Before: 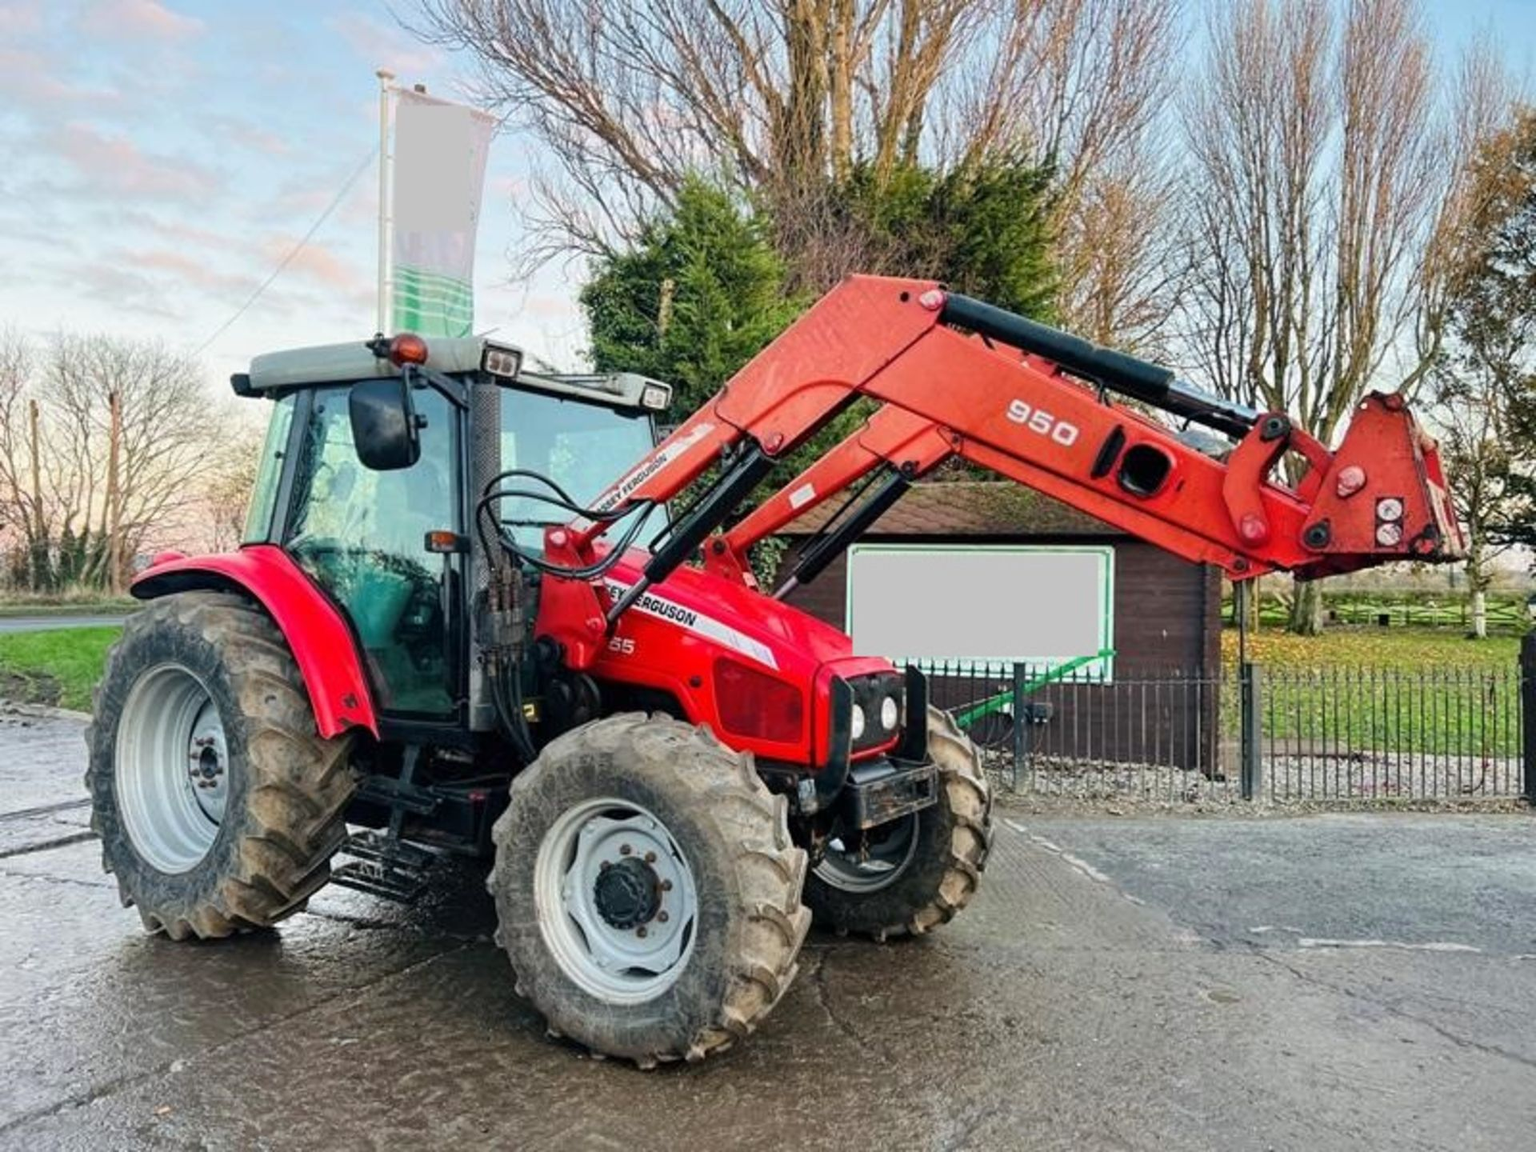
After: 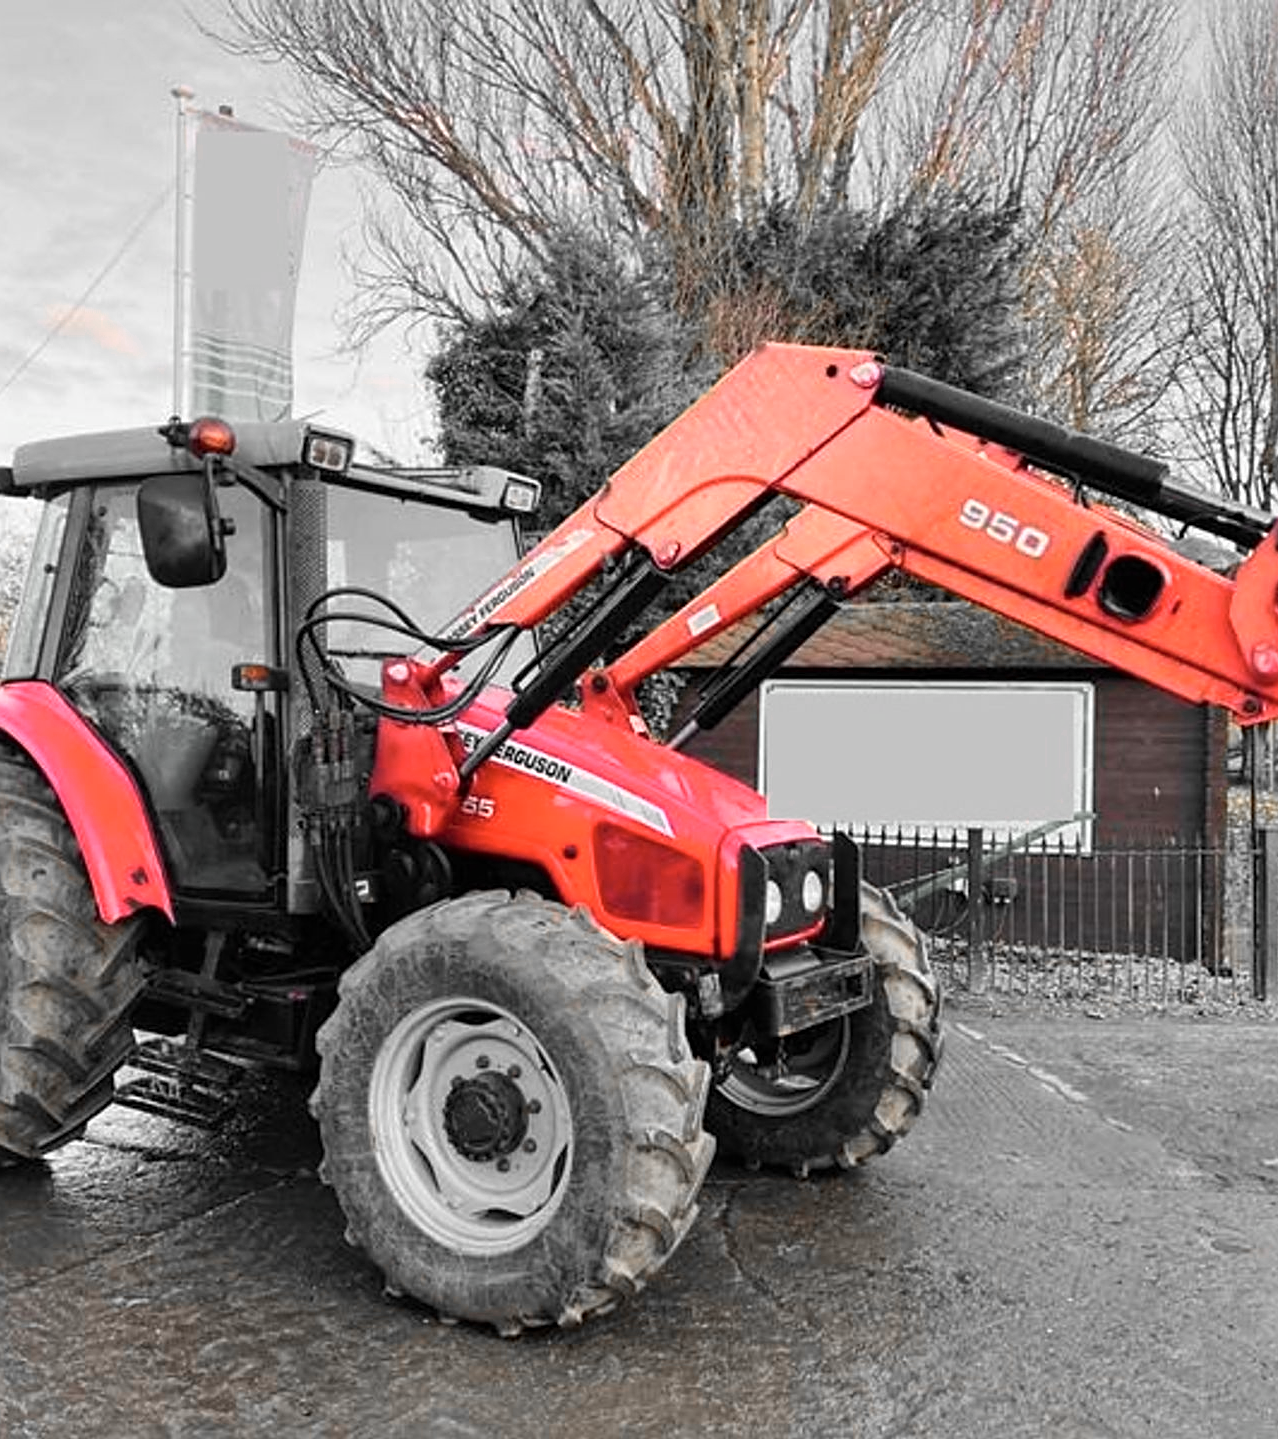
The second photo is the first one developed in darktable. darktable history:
crop and rotate: left 15.624%, right 17.774%
sharpen: radius 1.971
color zones: curves: ch0 [(0, 0.65) (0.096, 0.644) (0.221, 0.539) (0.429, 0.5) (0.571, 0.5) (0.714, 0.5) (0.857, 0.5) (1, 0.65)]; ch1 [(0, 0.5) (0.143, 0.5) (0.257, -0.002) (0.429, 0.04) (0.571, -0.001) (0.714, -0.015) (0.857, 0.024) (1, 0.5)]
